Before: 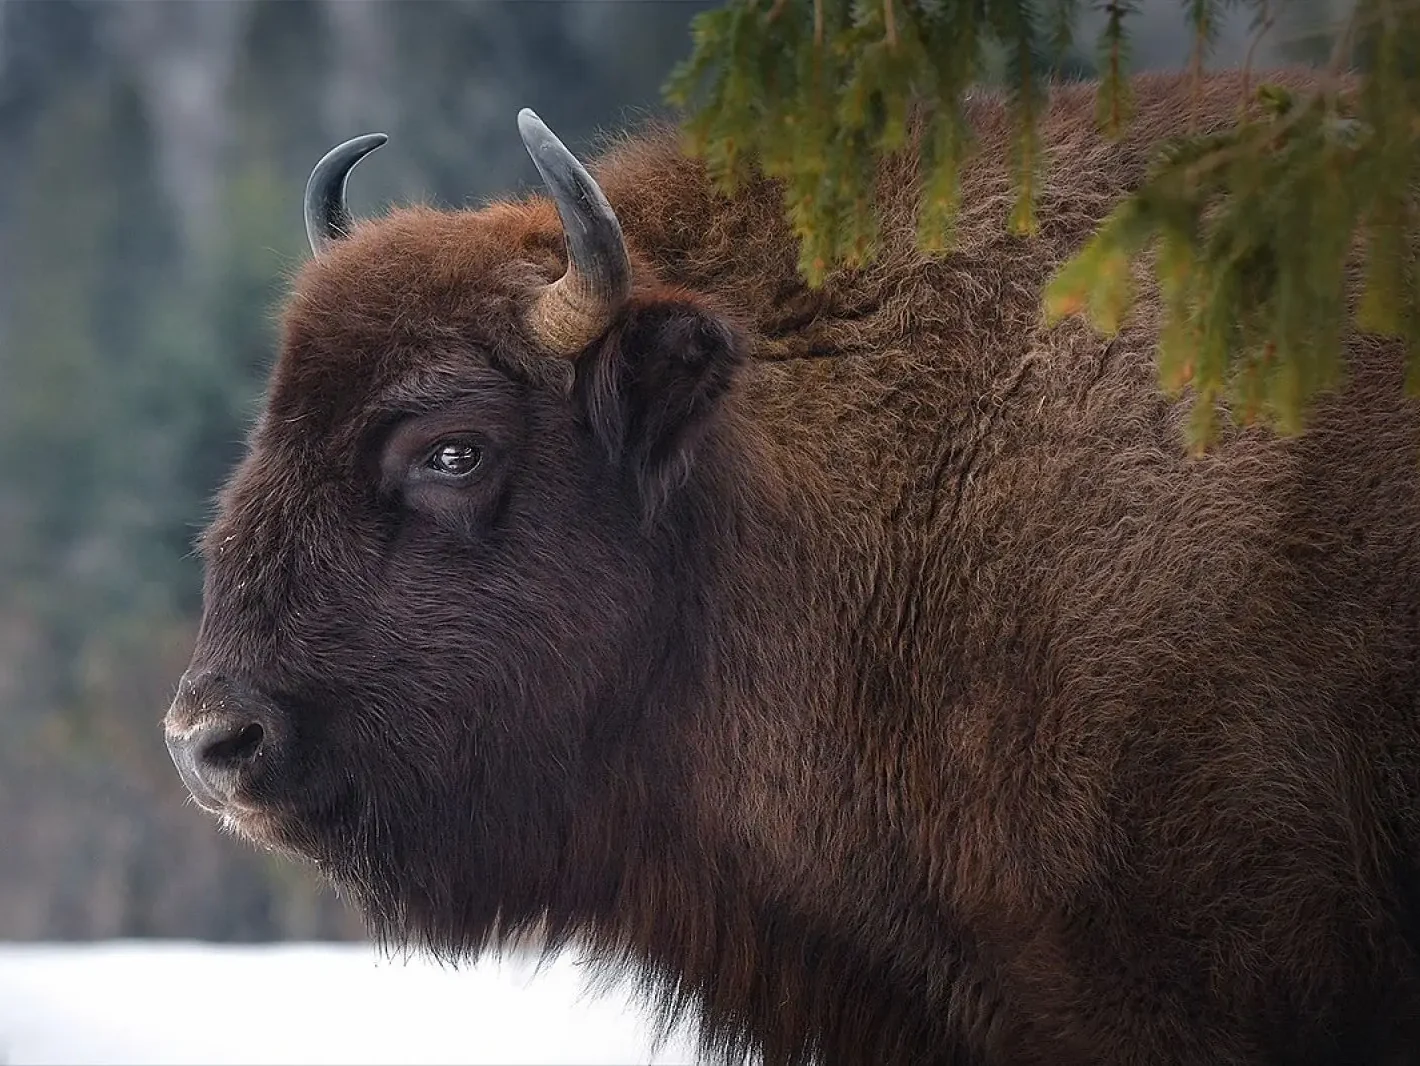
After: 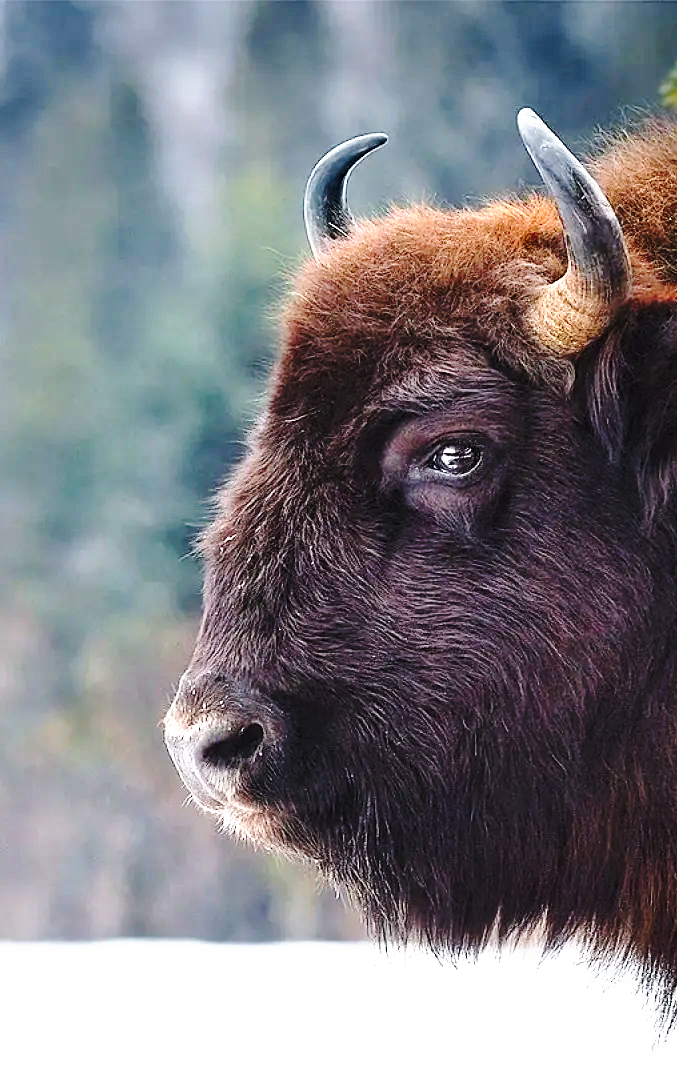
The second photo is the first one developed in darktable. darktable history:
exposure: exposure 0.202 EV, compensate highlight preservation false
base curve: curves: ch0 [(0, 0) (0.032, 0.037) (0.105, 0.228) (0.435, 0.76) (0.856, 0.983) (1, 1)], preserve colors none
haze removal: strength 0.123, distance 0.25, compatibility mode true, adaptive false
tone curve: curves: ch0 [(0, 0) (0.003, 0.002) (0.011, 0.009) (0.025, 0.02) (0.044, 0.036) (0.069, 0.057) (0.1, 0.081) (0.136, 0.115) (0.177, 0.153) (0.224, 0.202) (0.277, 0.264) (0.335, 0.333) (0.399, 0.409) (0.468, 0.491) (0.543, 0.58) (0.623, 0.675) (0.709, 0.777) (0.801, 0.88) (0.898, 0.98) (1, 1)], preserve colors none
crop and rotate: left 0.017%, top 0%, right 52.274%
